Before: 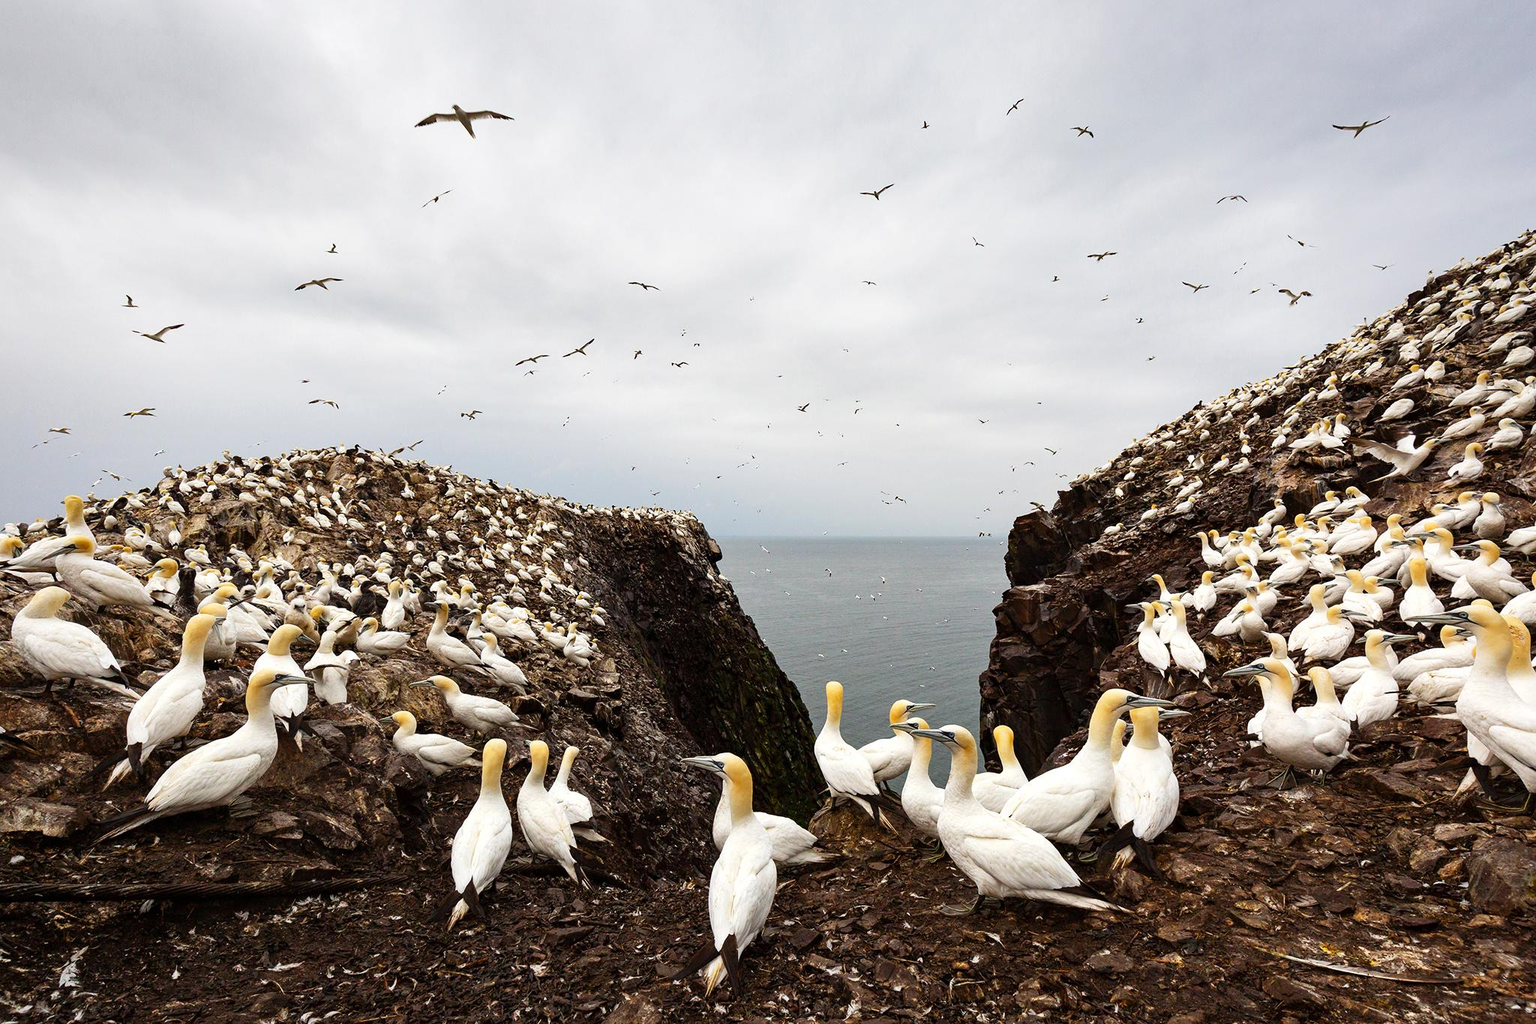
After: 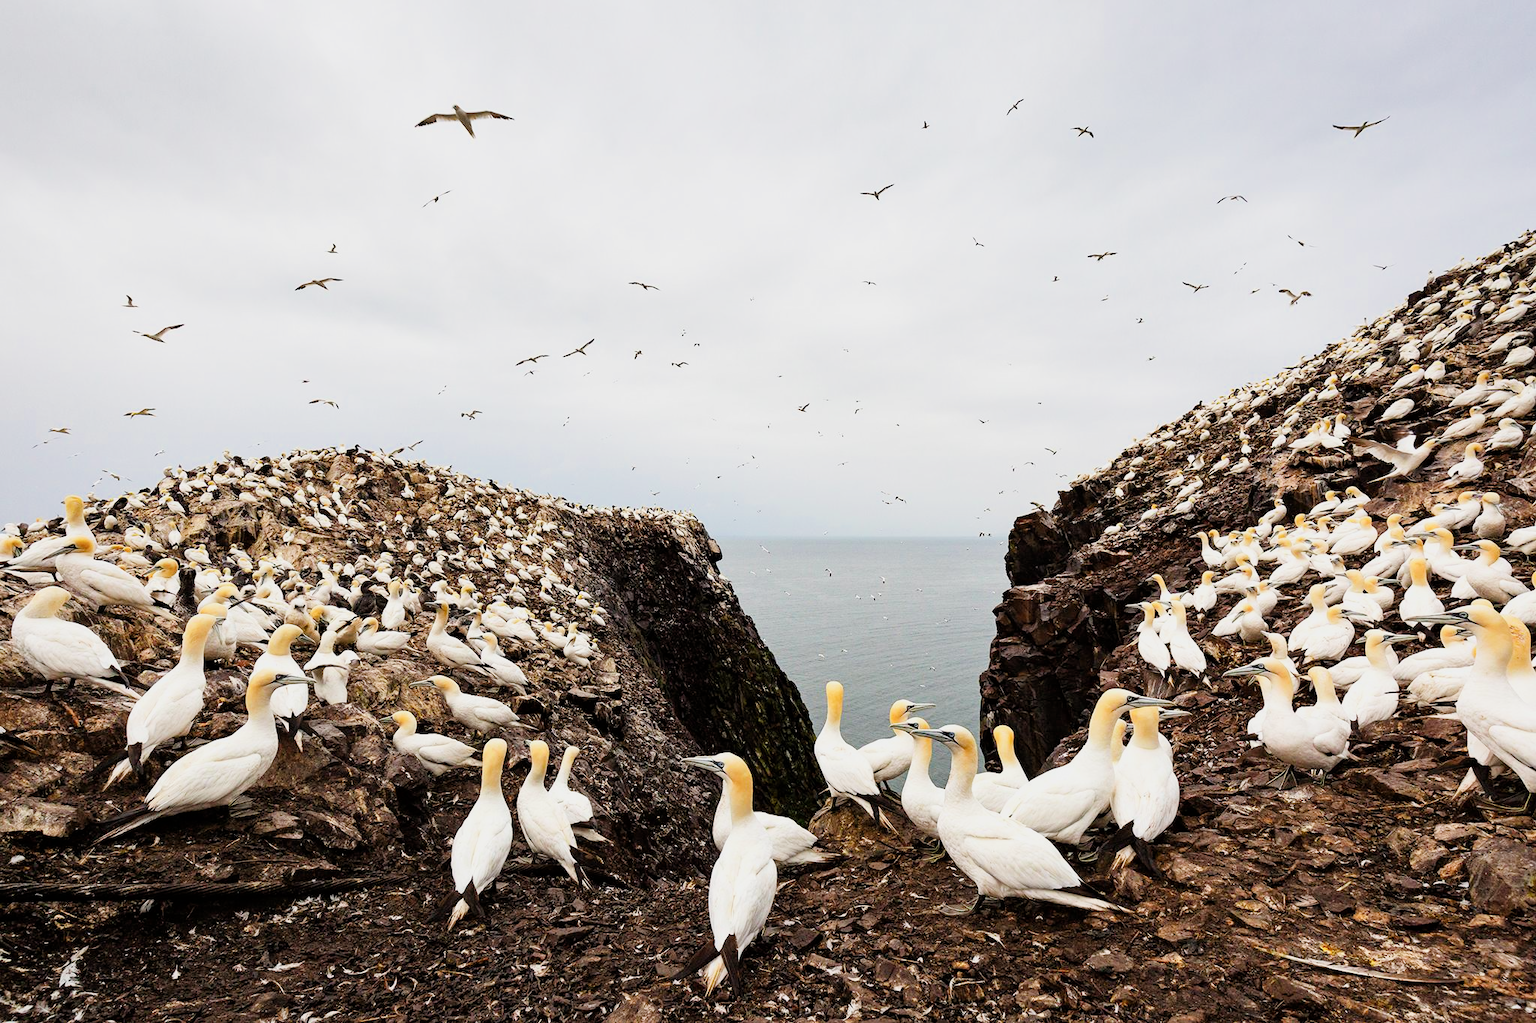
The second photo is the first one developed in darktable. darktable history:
filmic rgb: black relative exposure -7.65 EV, white relative exposure 4.56 EV, threshold 3.01 EV, hardness 3.61, enable highlight reconstruction true
exposure: exposure 0.92 EV, compensate exposure bias true, compensate highlight preservation false
